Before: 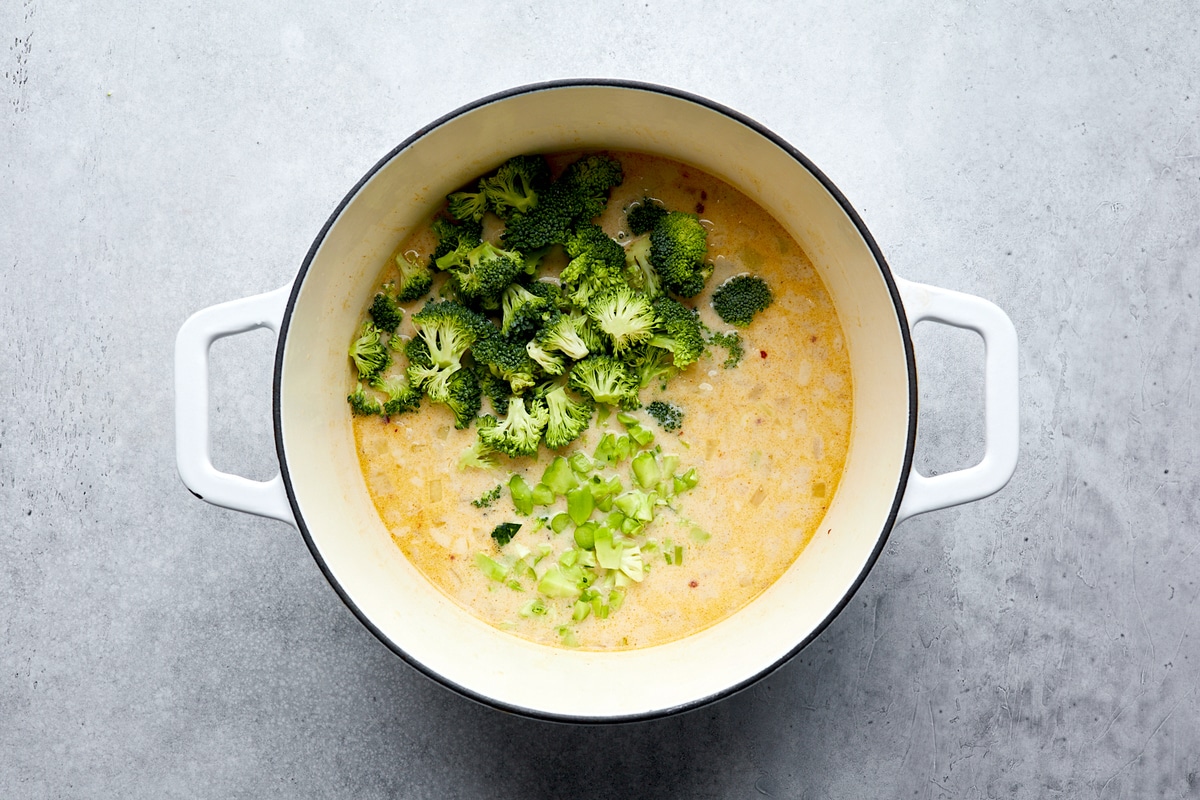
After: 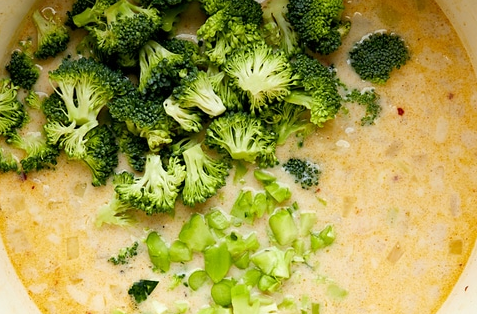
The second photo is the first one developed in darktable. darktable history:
crop: left 30.302%, top 30.457%, right 29.87%, bottom 30.169%
